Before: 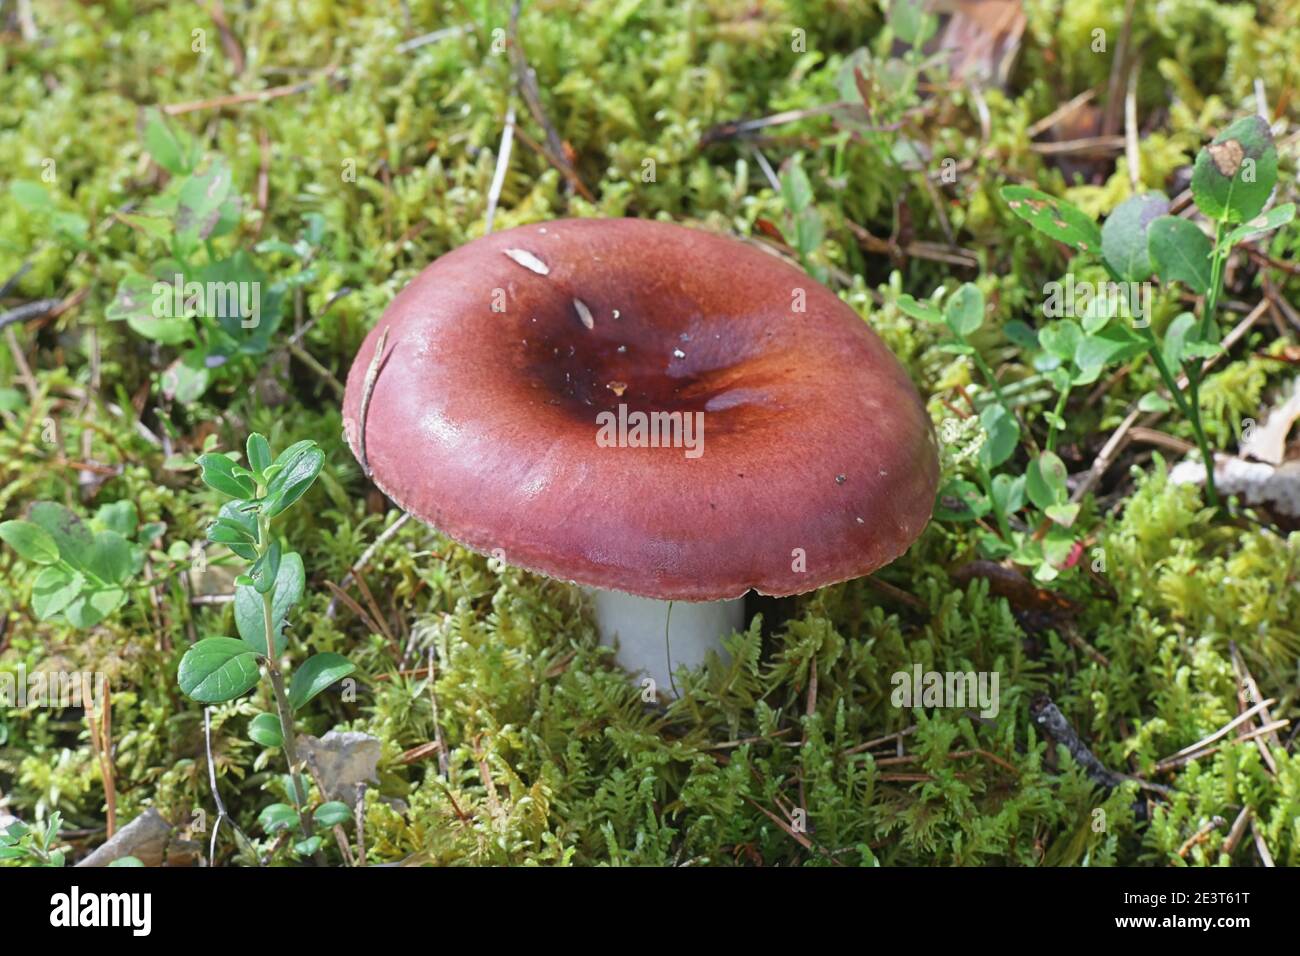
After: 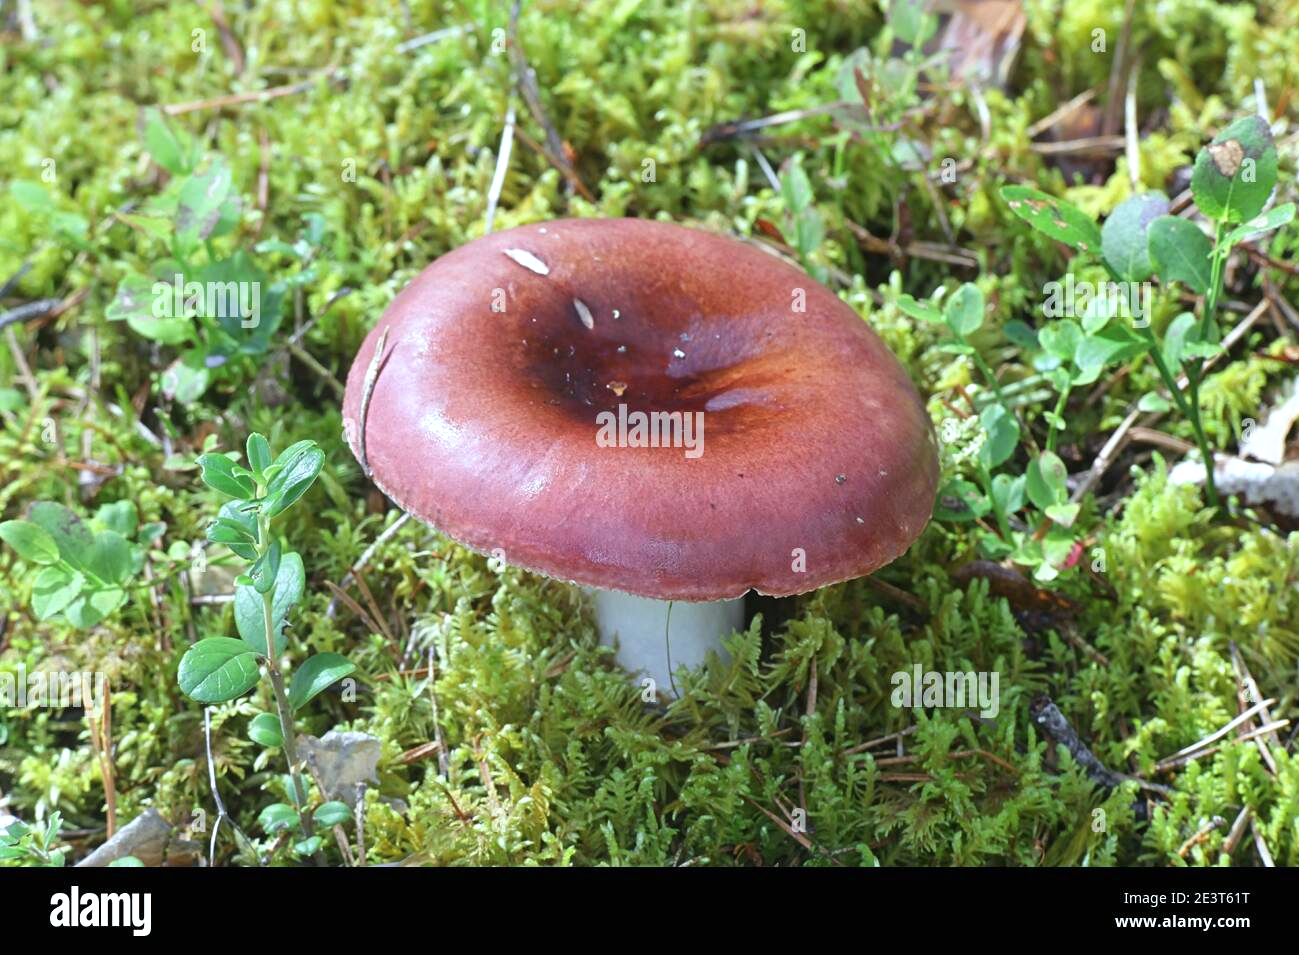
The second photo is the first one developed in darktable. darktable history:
white balance: red 0.925, blue 1.046
exposure: black level correction 0, exposure 0.4 EV, compensate exposure bias true, compensate highlight preservation false
